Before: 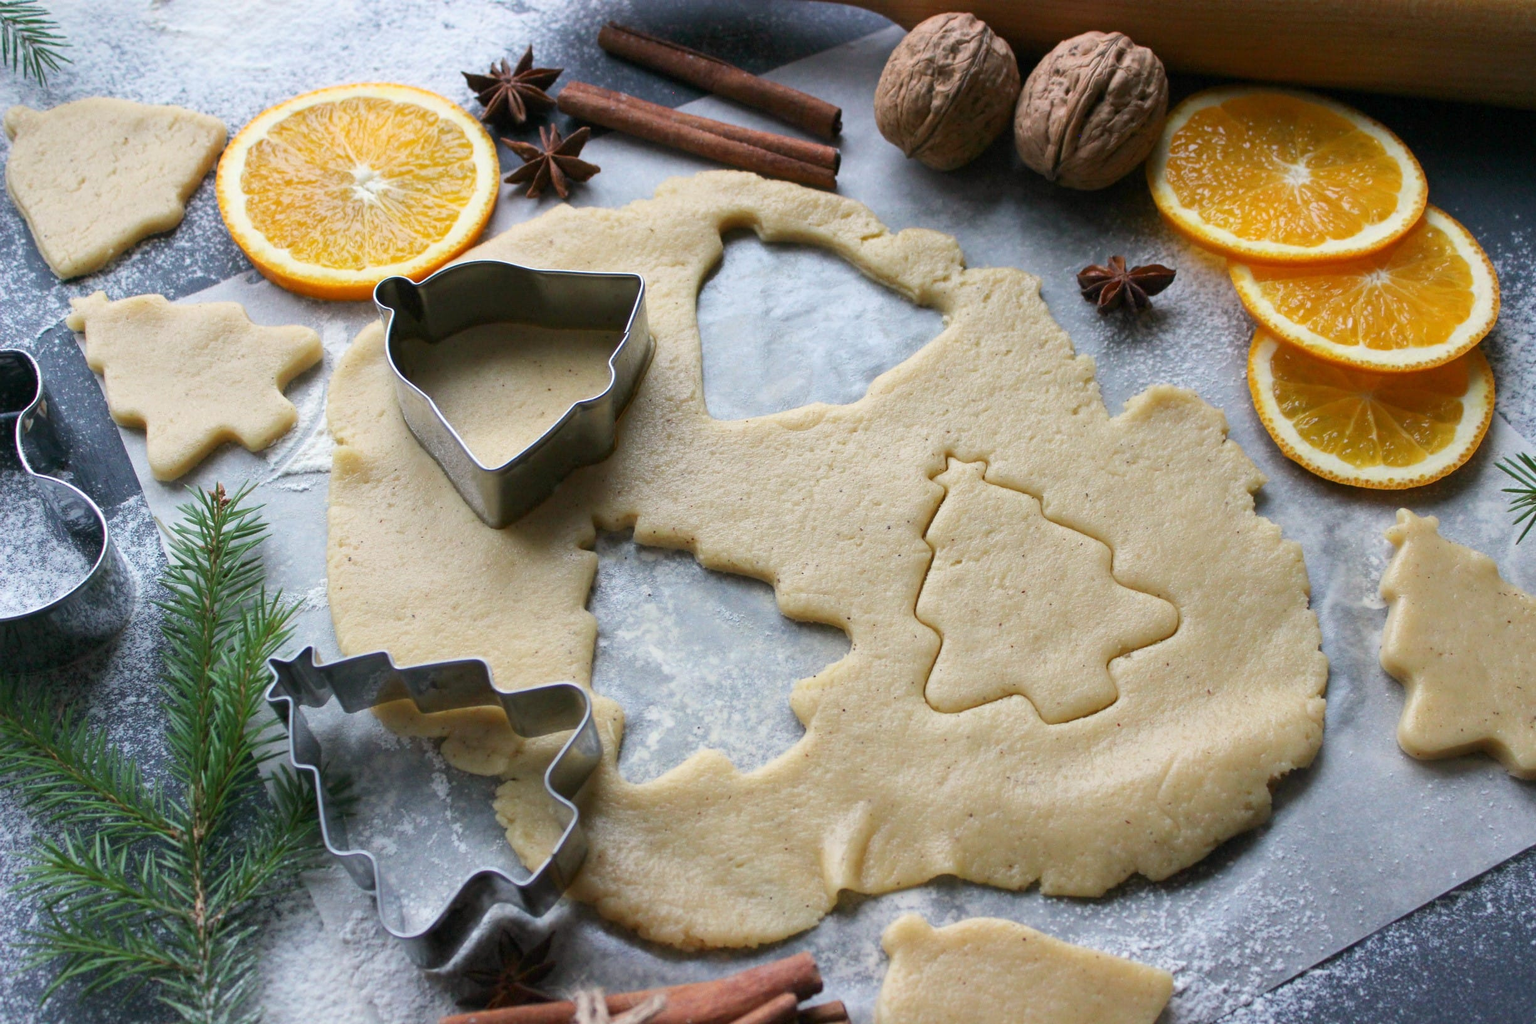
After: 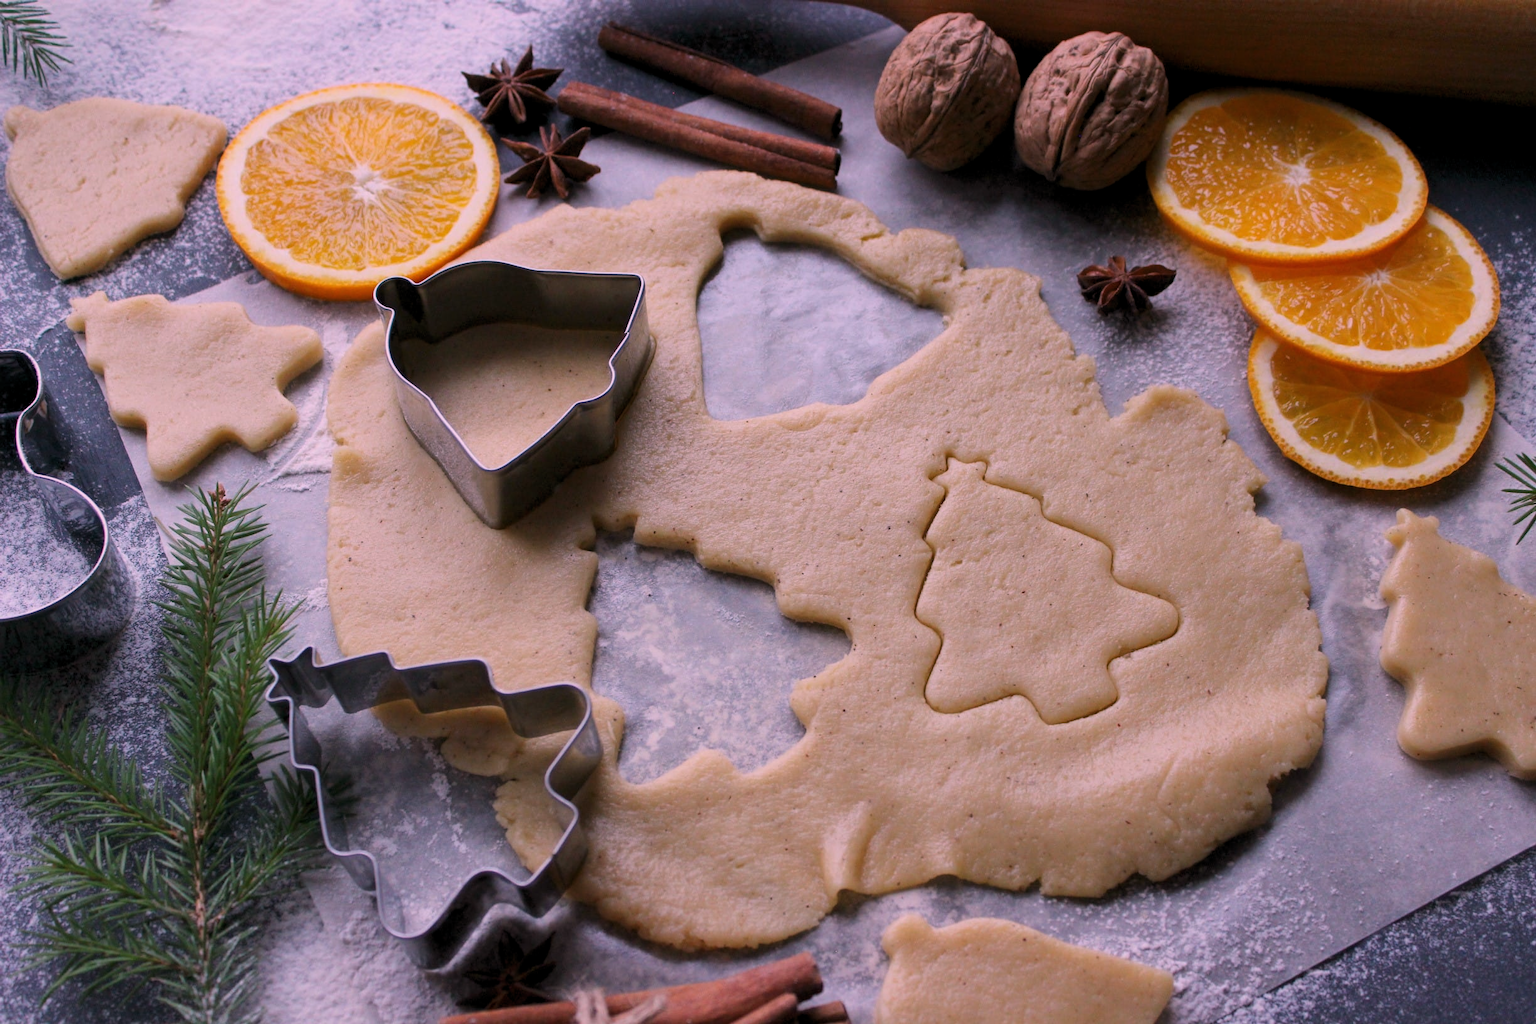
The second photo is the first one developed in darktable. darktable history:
white balance: red 1.188, blue 1.11
exposure: black level correction 0, exposure -0.721 EV, compensate highlight preservation false
levels: levels [0.031, 0.5, 0.969]
